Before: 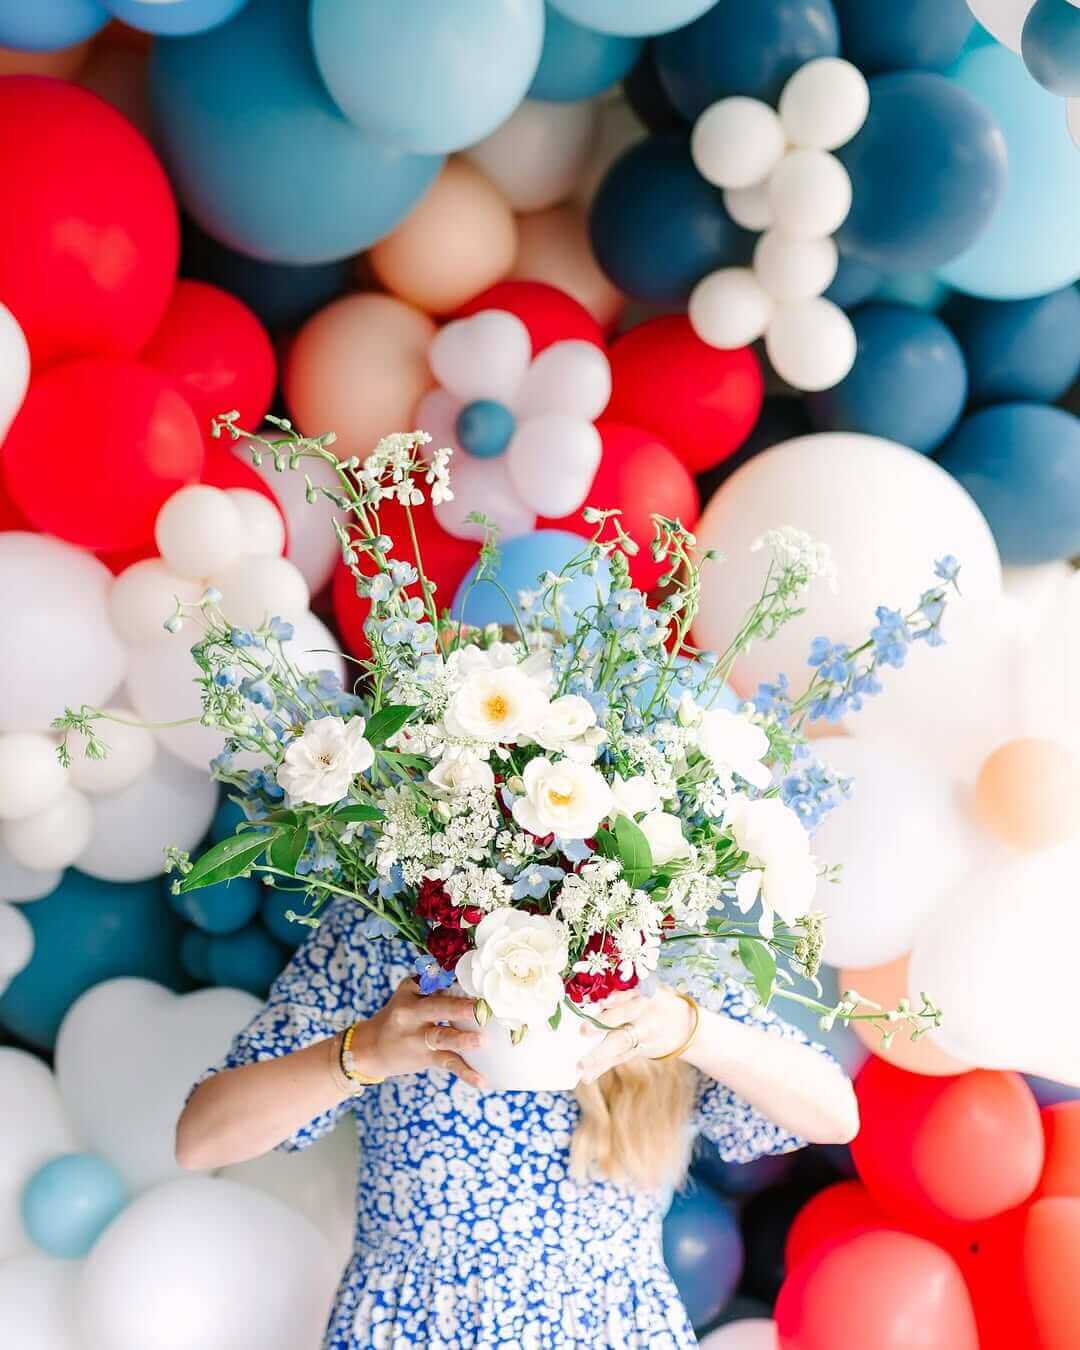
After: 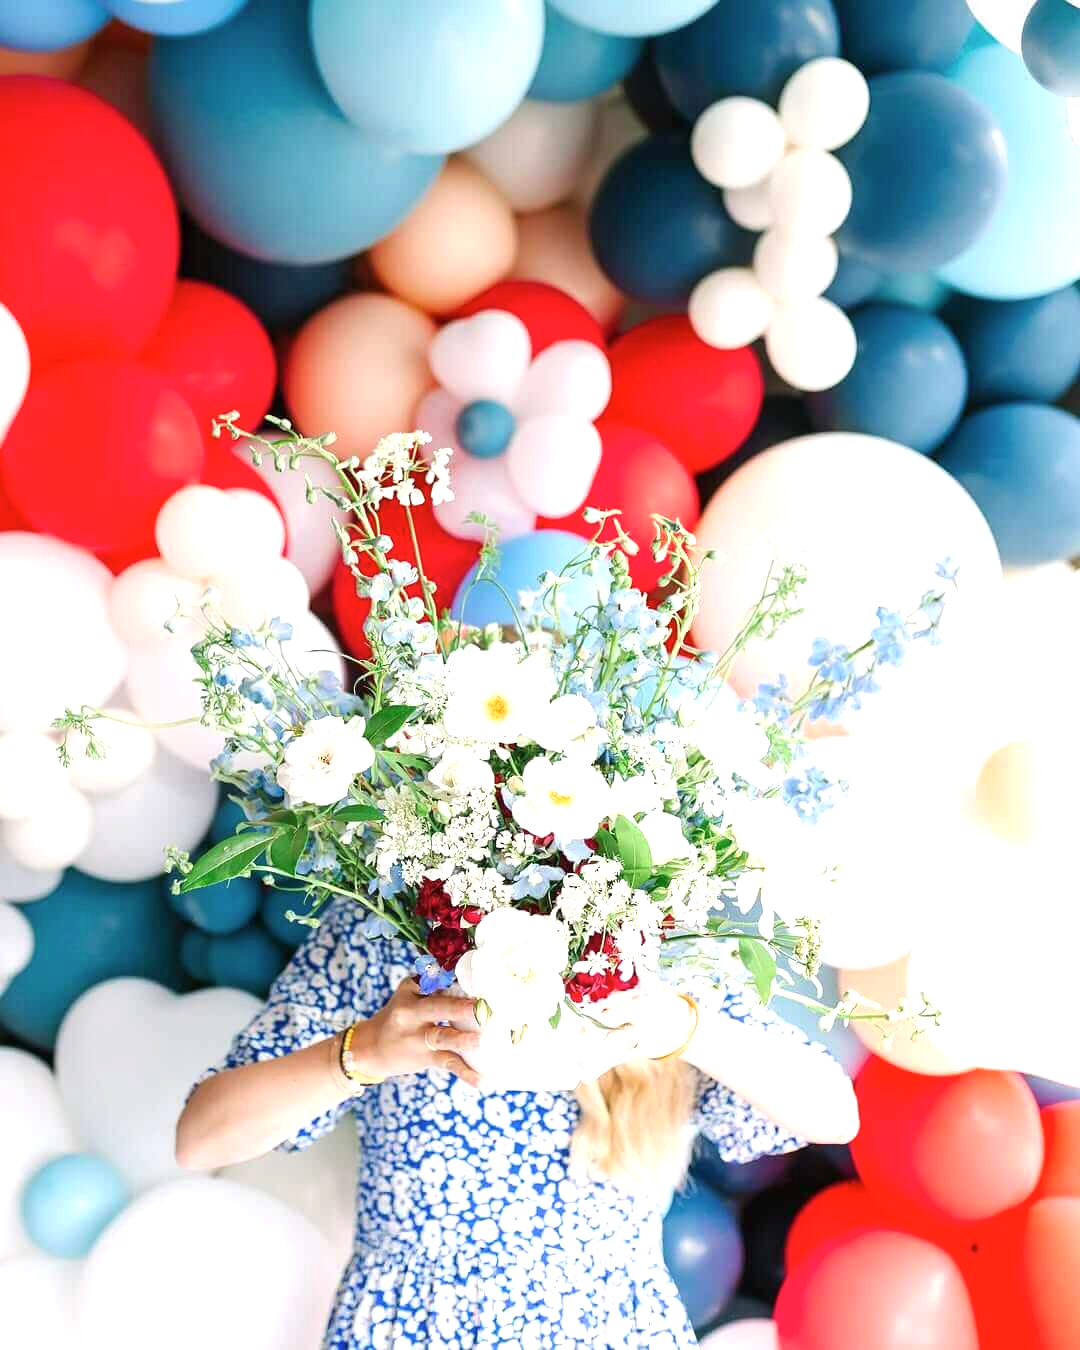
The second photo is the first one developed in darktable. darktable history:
contrast brightness saturation: saturation -0.05
exposure: exposure 0.6 EV, compensate highlight preservation false
